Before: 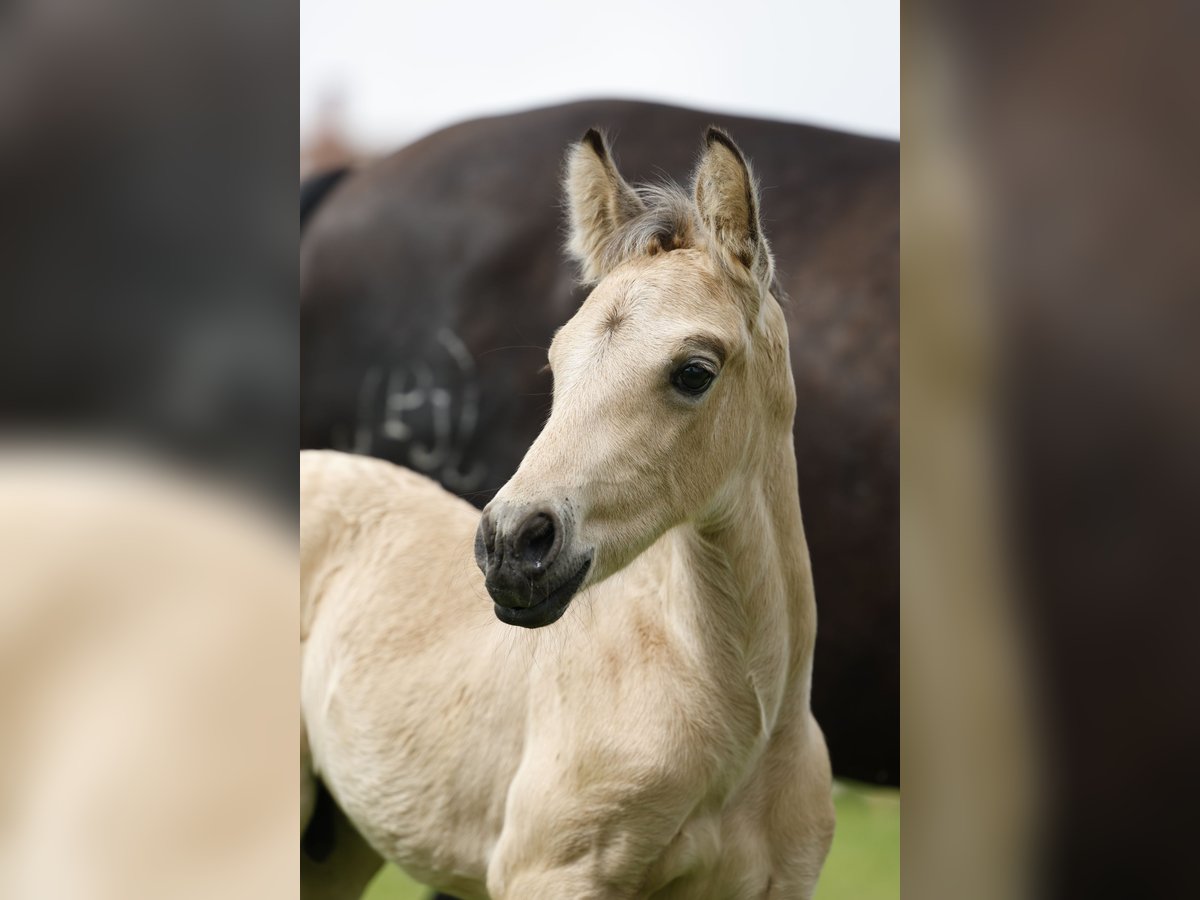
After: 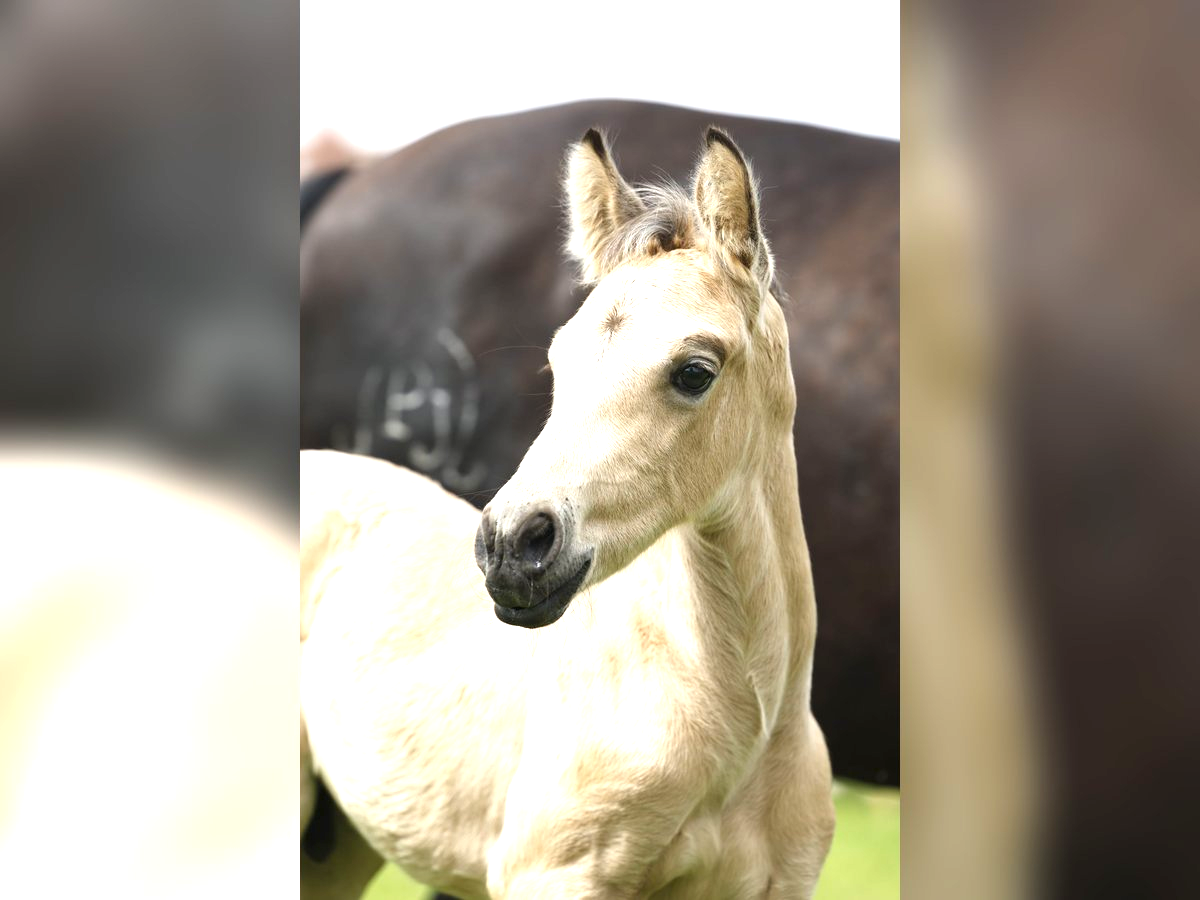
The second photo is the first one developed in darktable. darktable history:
exposure: black level correction 0, exposure 1.18 EV, compensate highlight preservation false
